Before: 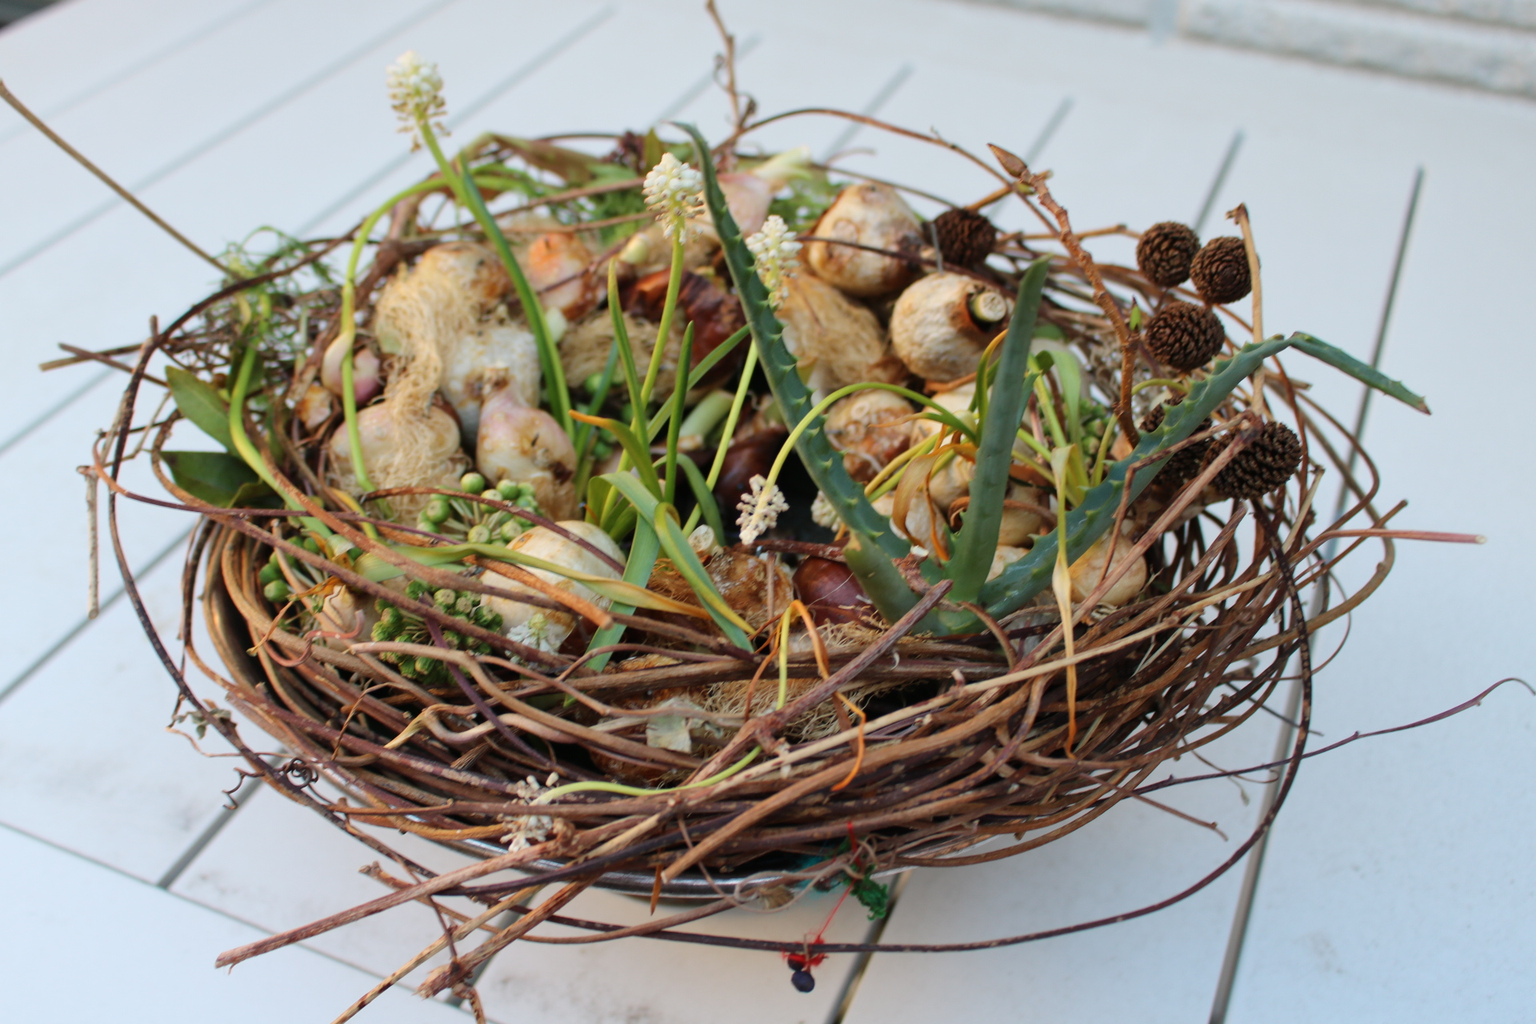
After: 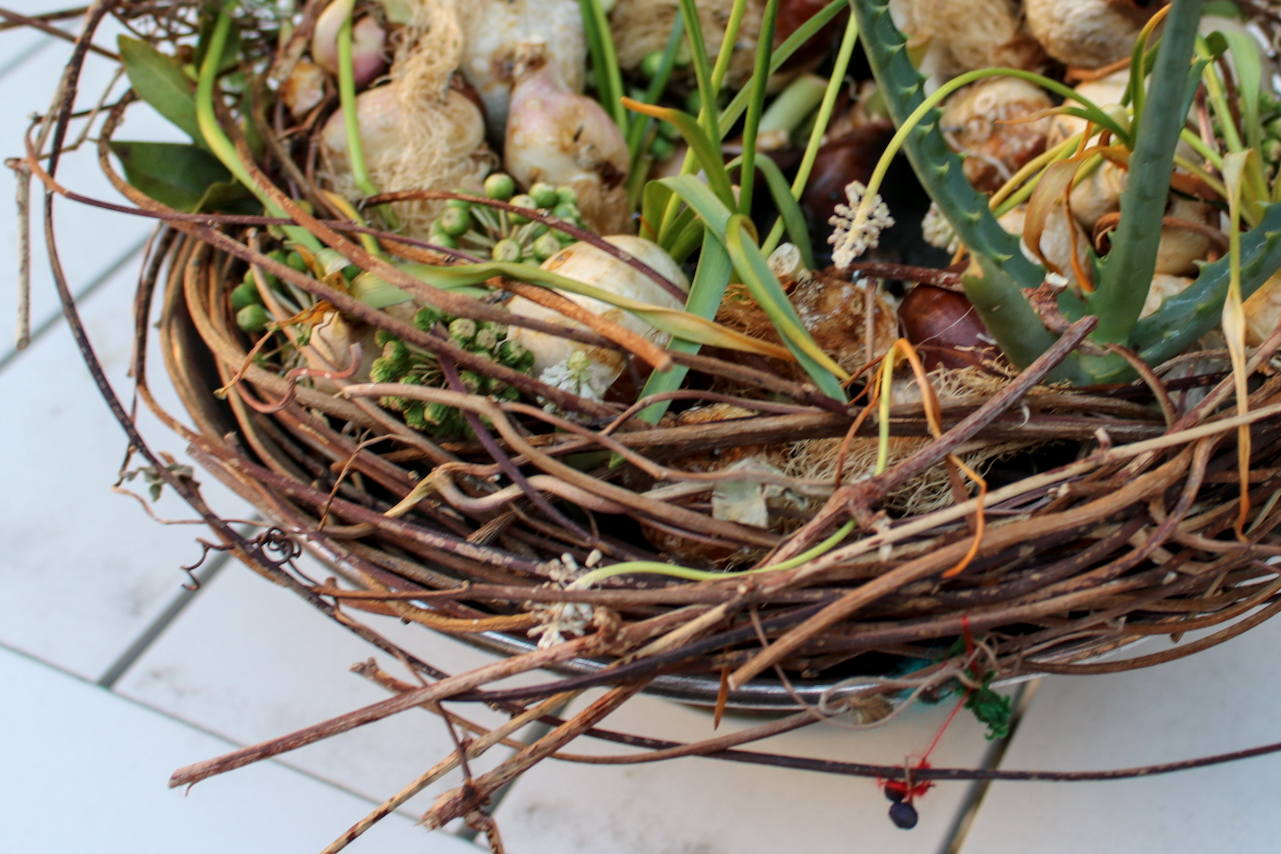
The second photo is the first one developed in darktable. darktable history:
crop and rotate: angle -0.82°, left 3.85%, top 31.828%, right 27.992%
local contrast: on, module defaults
